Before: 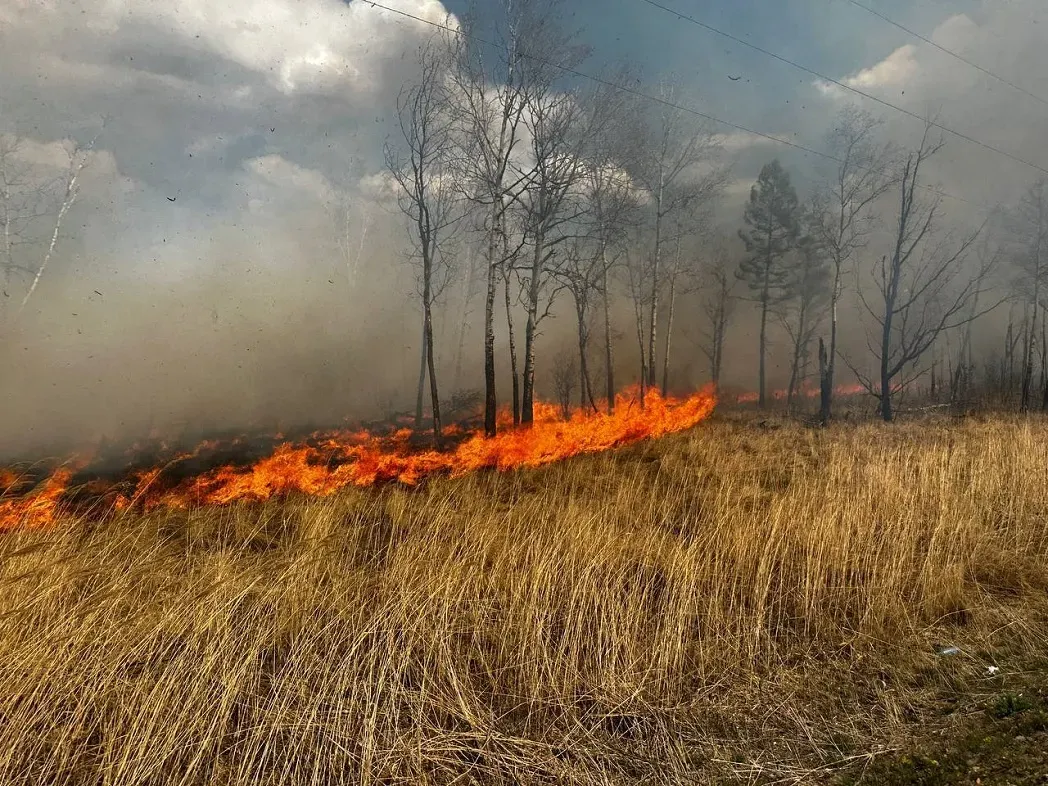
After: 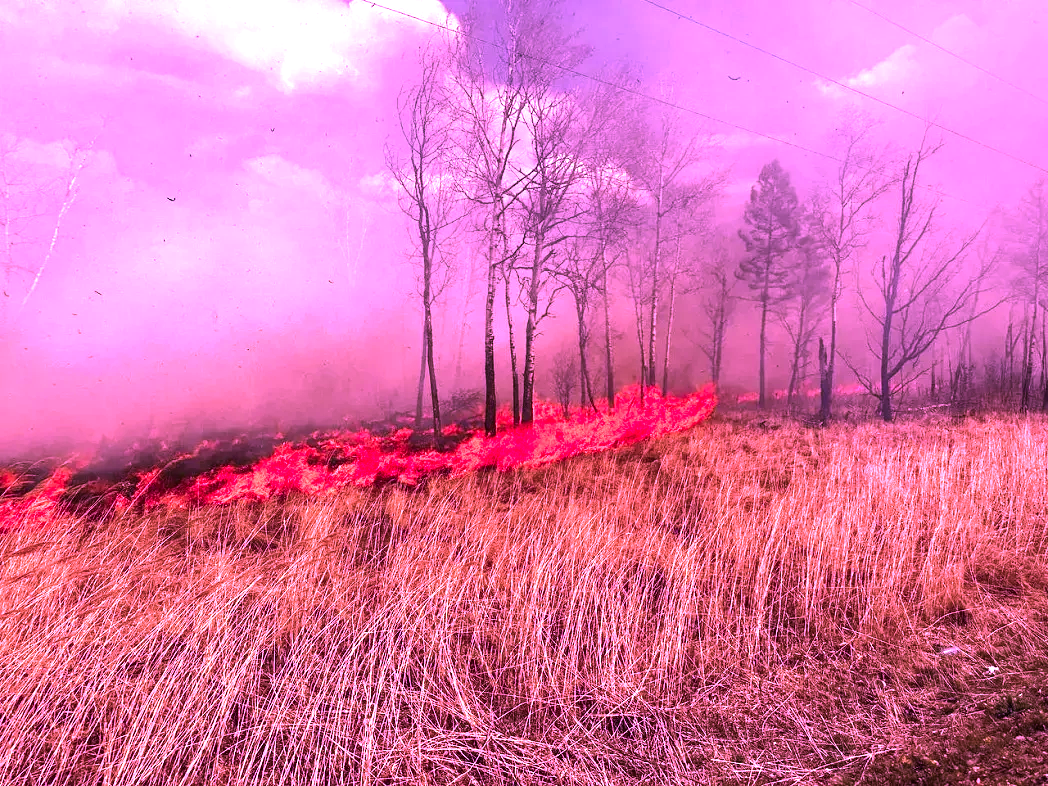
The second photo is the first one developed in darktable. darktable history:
exposure: black level correction 0, exposure 1 EV, compensate highlight preservation false
color calibration: illuminant custom, x 0.262, y 0.52, temperature 7019.45 K
tone equalizer: -8 EV -0.453 EV, -7 EV -0.406 EV, -6 EV -0.318 EV, -5 EV -0.237 EV, -3 EV 0.196 EV, -2 EV 0.308 EV, -1 EV 0.408 EV, +0 EV 0.408 EV, edges refinement/feathering 500, mask exposure compensation -1.57 EV, preserve details no
